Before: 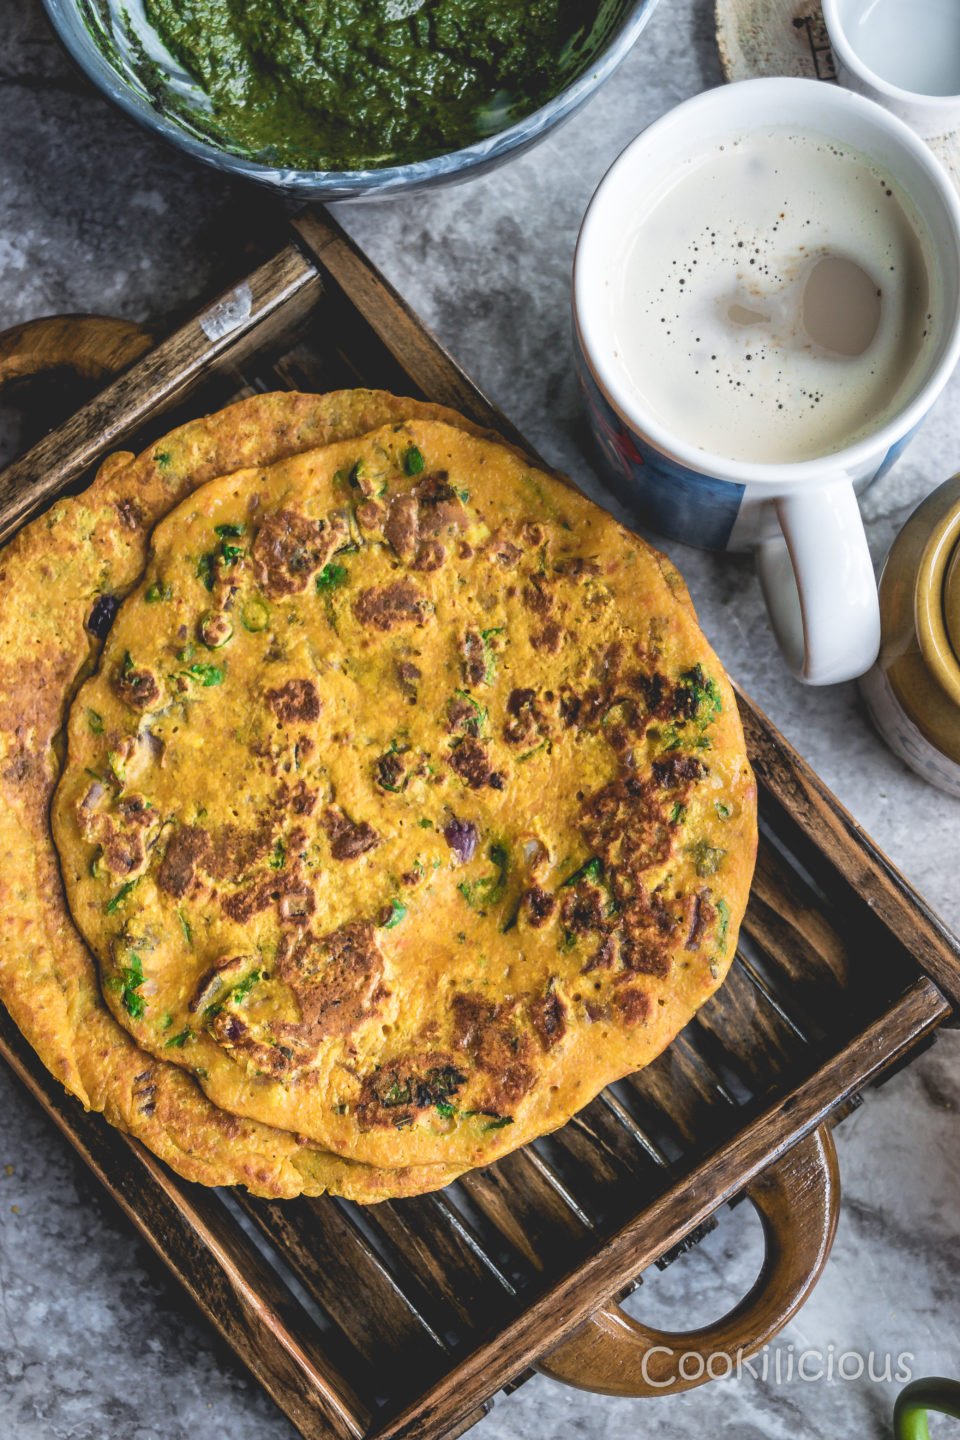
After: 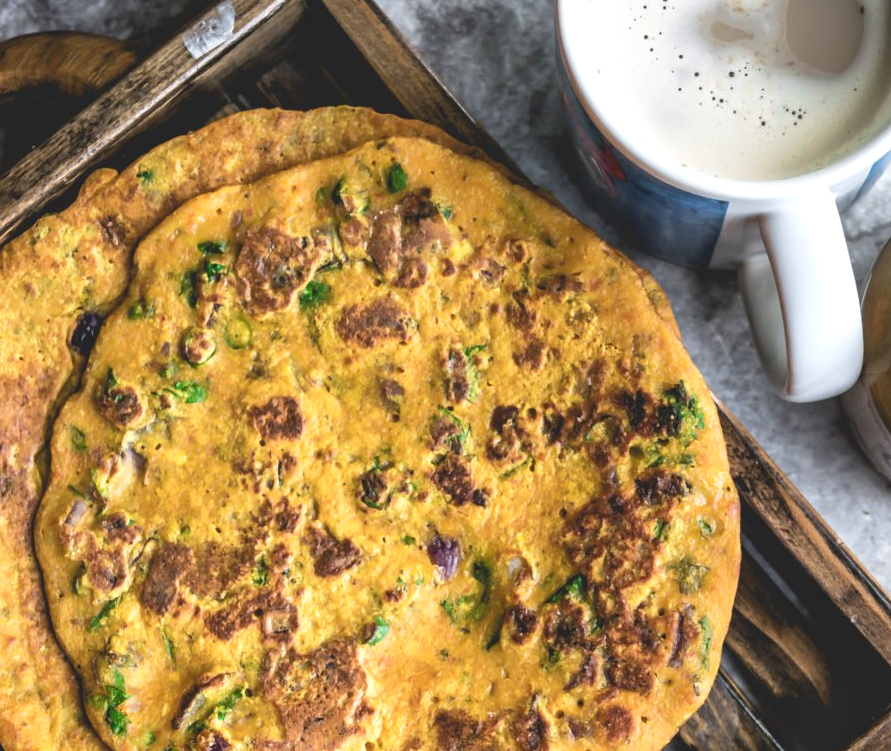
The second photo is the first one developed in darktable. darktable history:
shadows and highlights: radius 44.89, white point adjustment 6.52, compress 79.95%, highlights color adjustment 49.21%, soften with gaussian
crop: left 1.826%, top 19.688%, right 5.27%, bottom 28.118%
